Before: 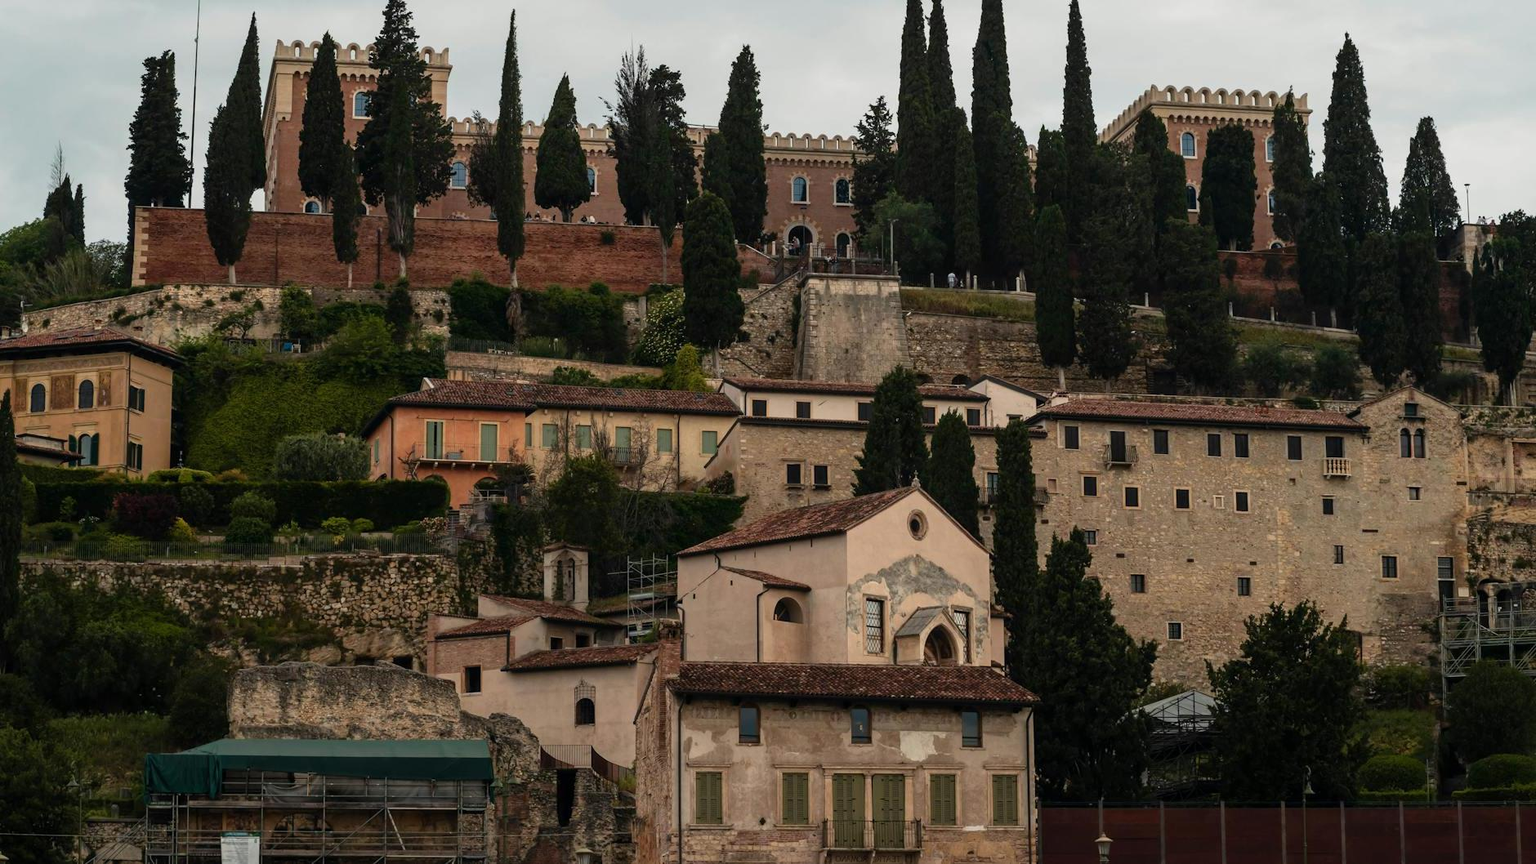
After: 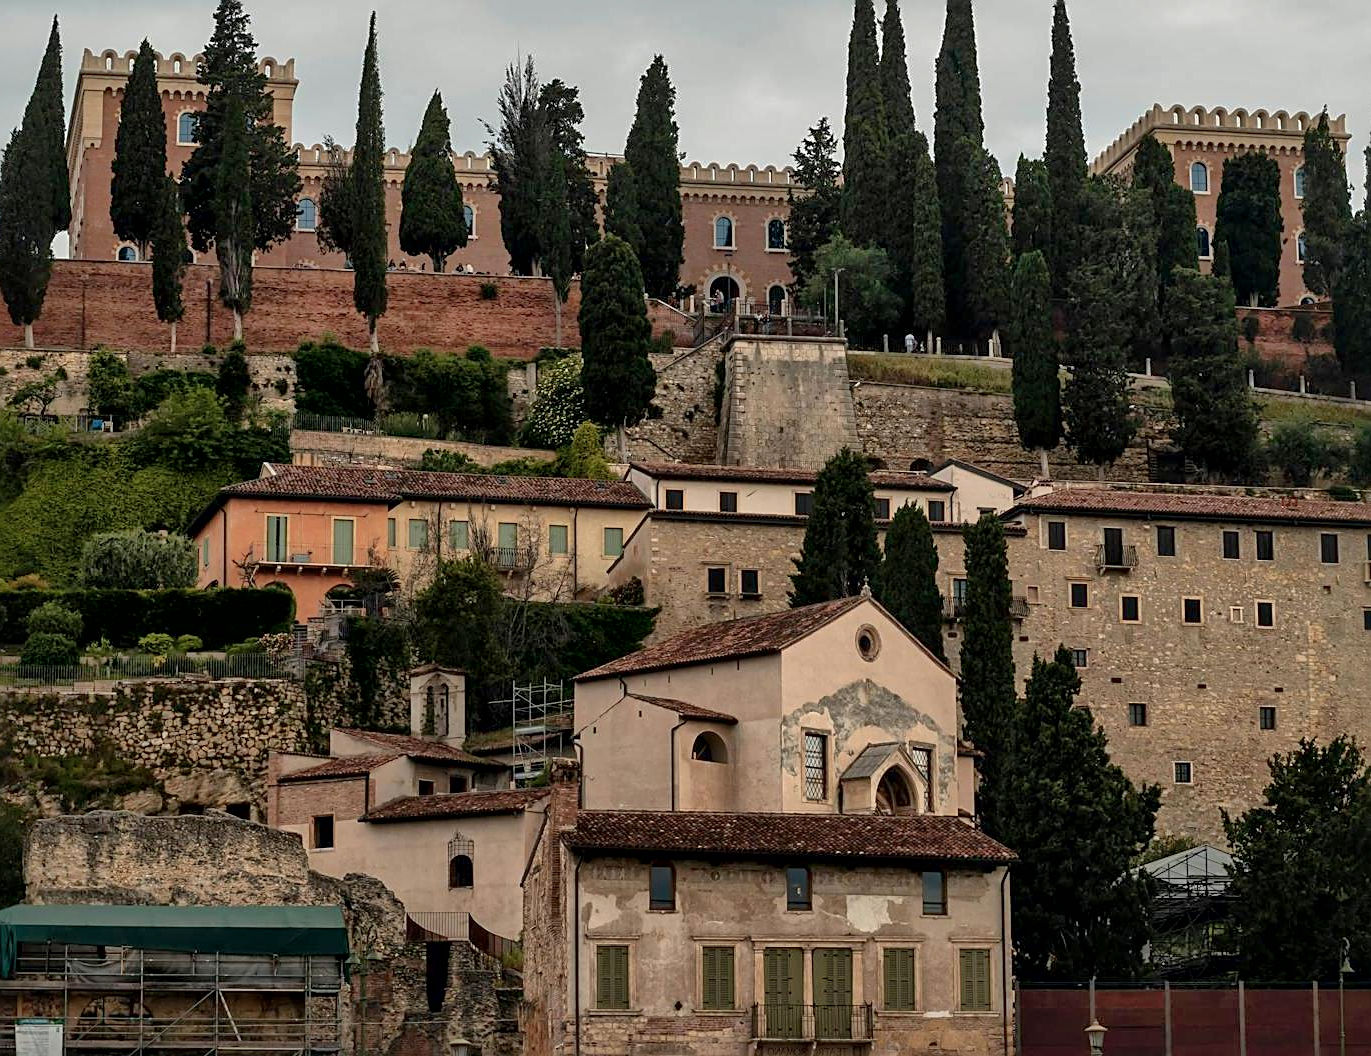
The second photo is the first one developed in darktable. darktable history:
sharpen: on, module defaults
color correction: highlights b* -0.048
crop: left 13.58%, top 0%, right 13.476%
shadows and highlights: on, module defaults
local contrast: mode bilateral grid, contrast 25, coarseness 61, detail 151%, midtone range 0.2
